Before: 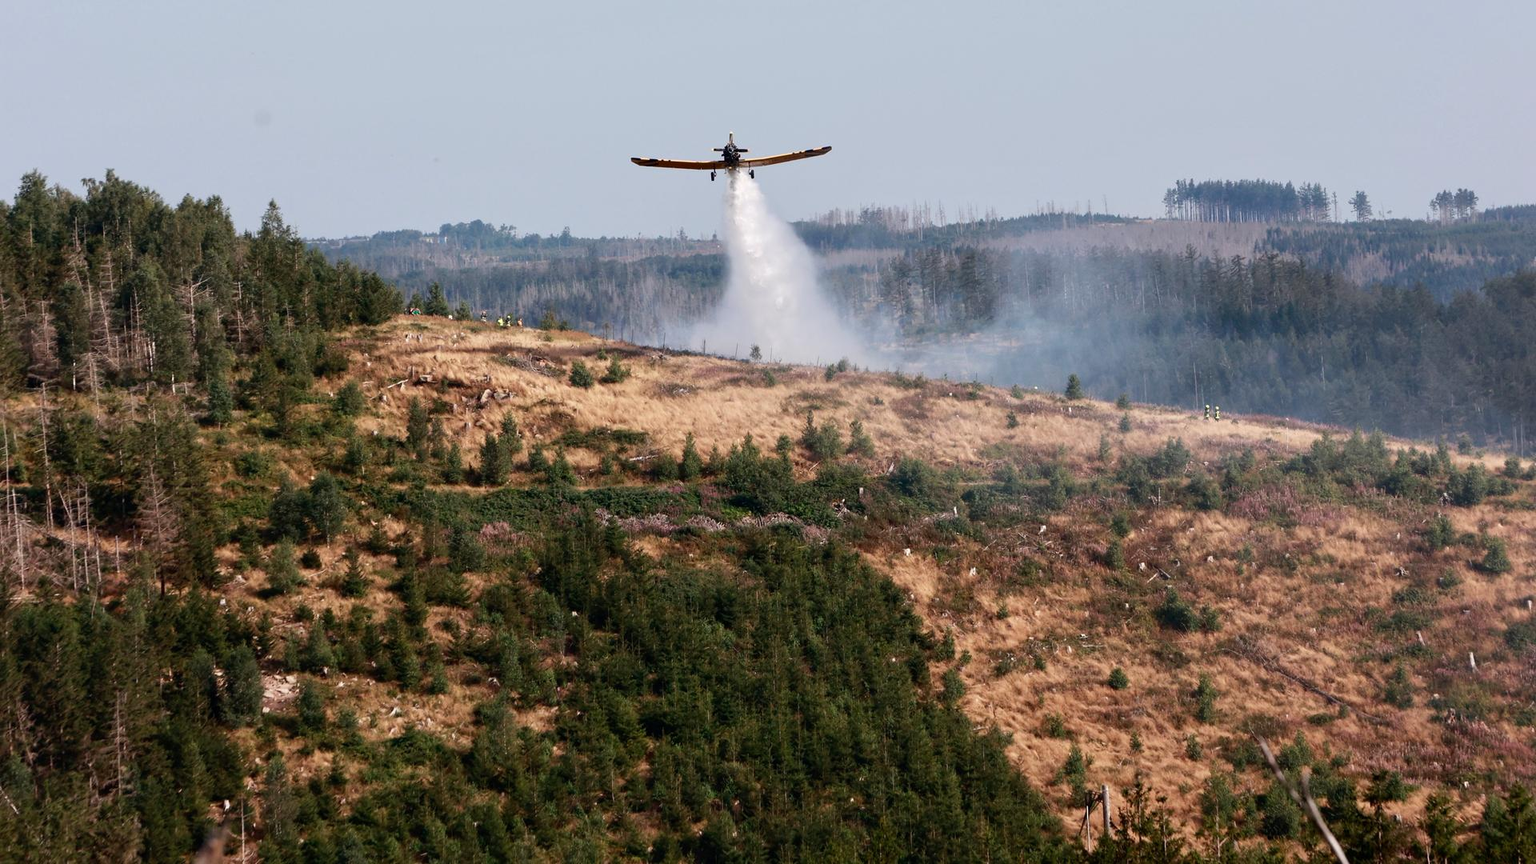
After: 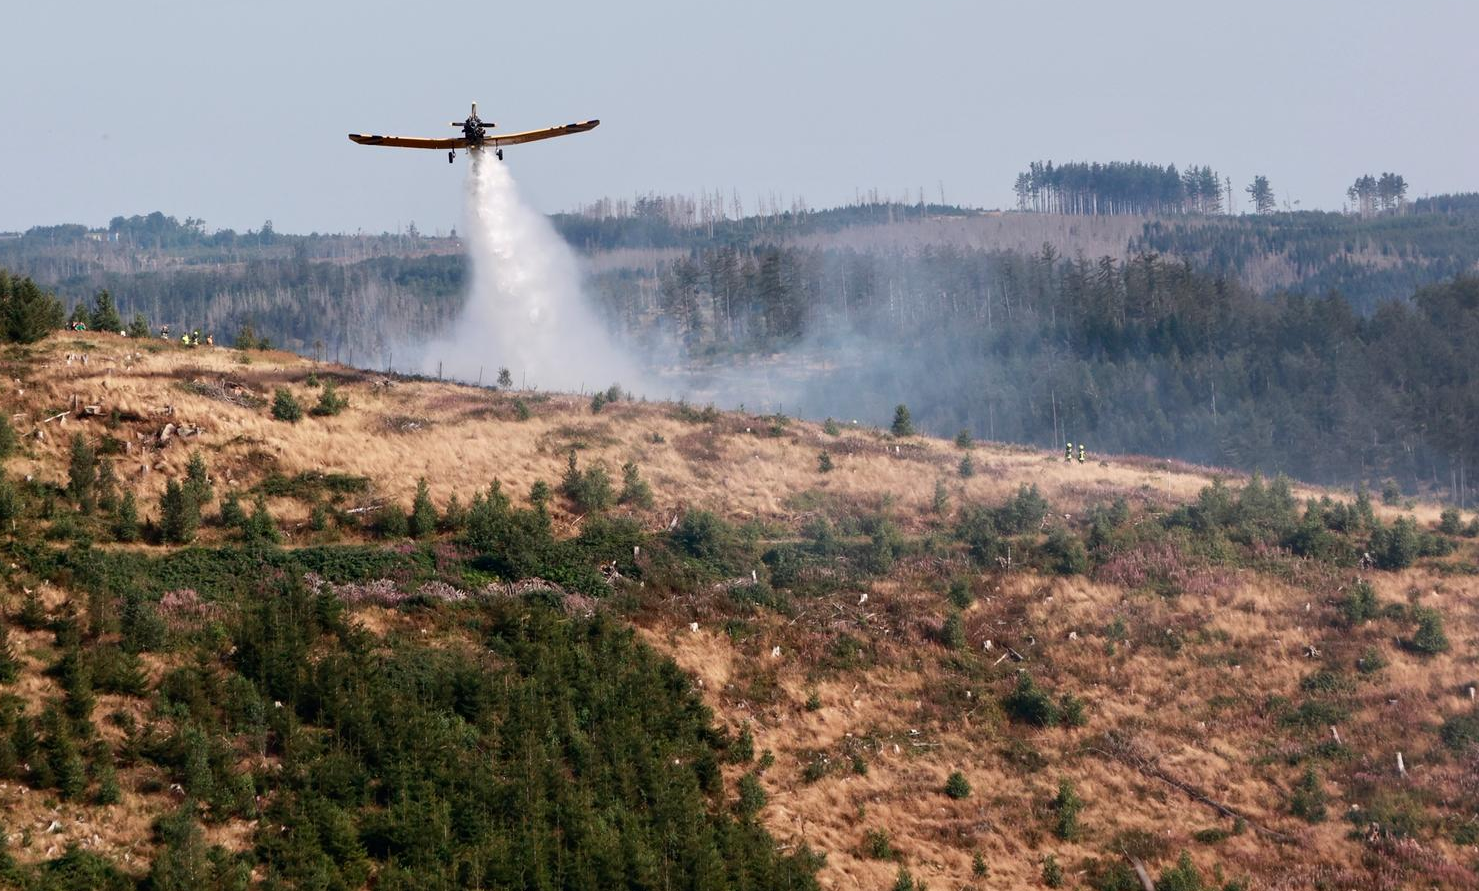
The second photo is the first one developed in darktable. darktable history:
crop: left 22.929%, top 5.92%, bottom 11.535%
